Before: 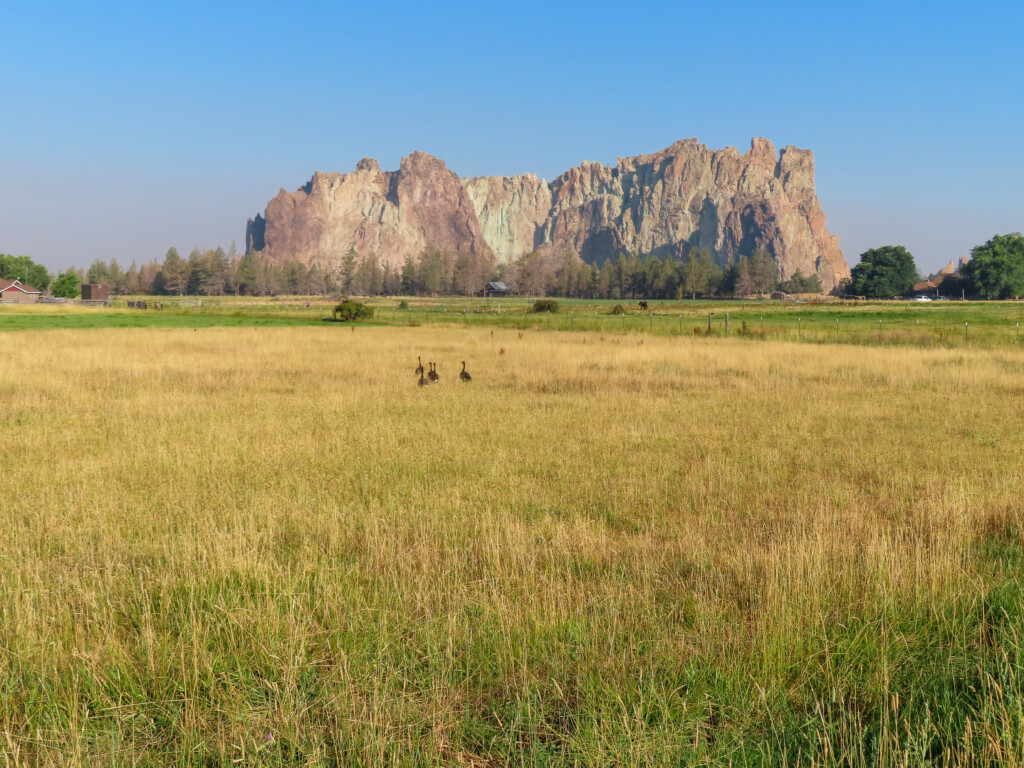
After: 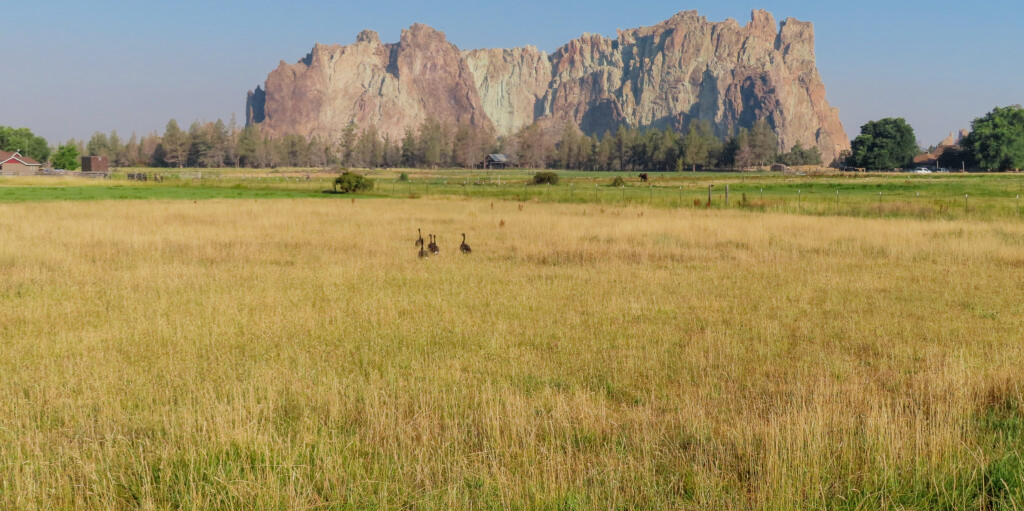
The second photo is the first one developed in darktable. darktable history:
crop: top 16.727%, bottom 16.727%
filmic rgb: black relative exposure -8.15 EV, white relative exposure 3.76 EV, hardness 4.46
